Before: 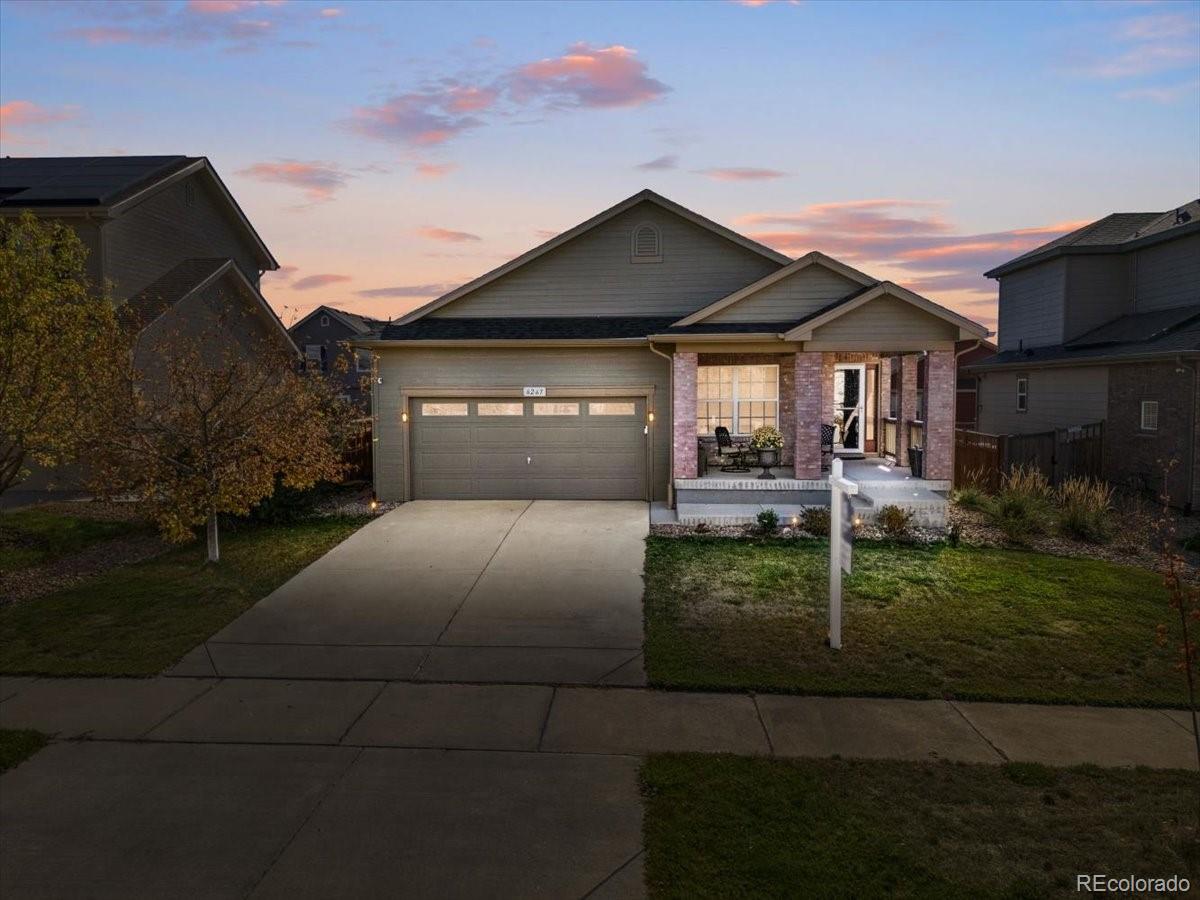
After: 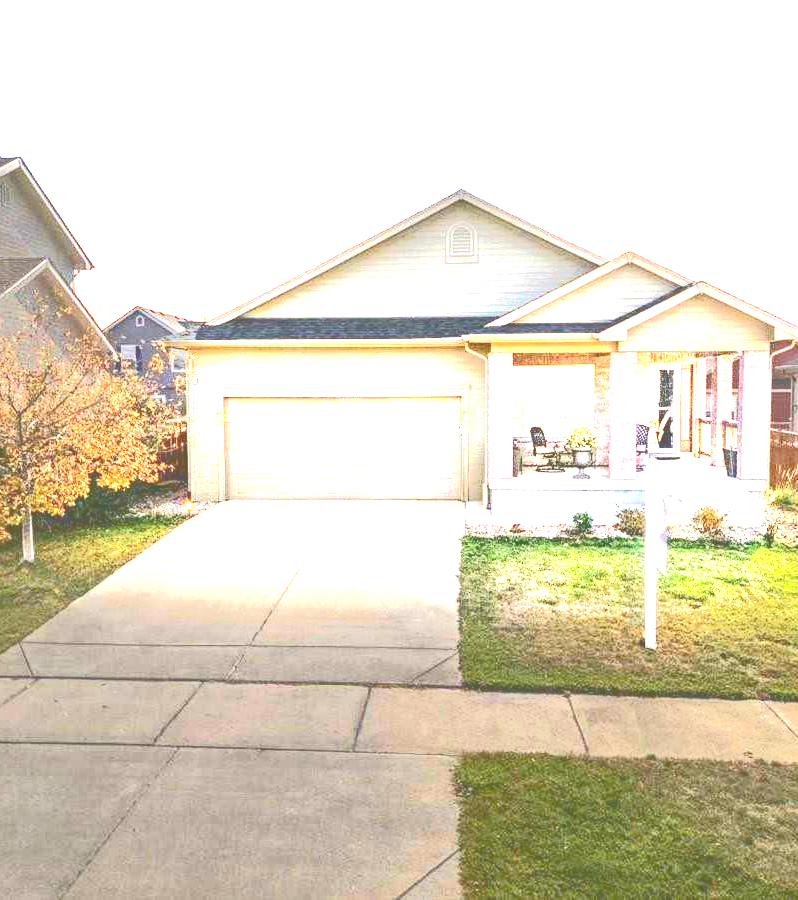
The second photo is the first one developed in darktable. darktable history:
crop and rotate: left 15.43%, right 18.028%
tone curve: curves: ch0 [(0, 0) (0.003, 0.345) (0.011, 0.345) (0.025, 0.345) (0.044, 0.349) (0.069, 0.353) (0.1, 0.356) (0.136, 0.359) (0.177, 0.366) (0.224, 0.378) (0.277, 0.398) (0.335, 0.429) (0.399, 0.476) (0.468, 0.545) (0.543, 0.624) (0.623, 0.721) (0.709, 0.811) (0.801, 0.876) (0.898, 0.913) (1, 1)], color space Lab, independent channels, preserve colors none
exposure: black level correction 0, exposure 3.921 EV, compensate exposure bias true, compensate highlight preservation false
